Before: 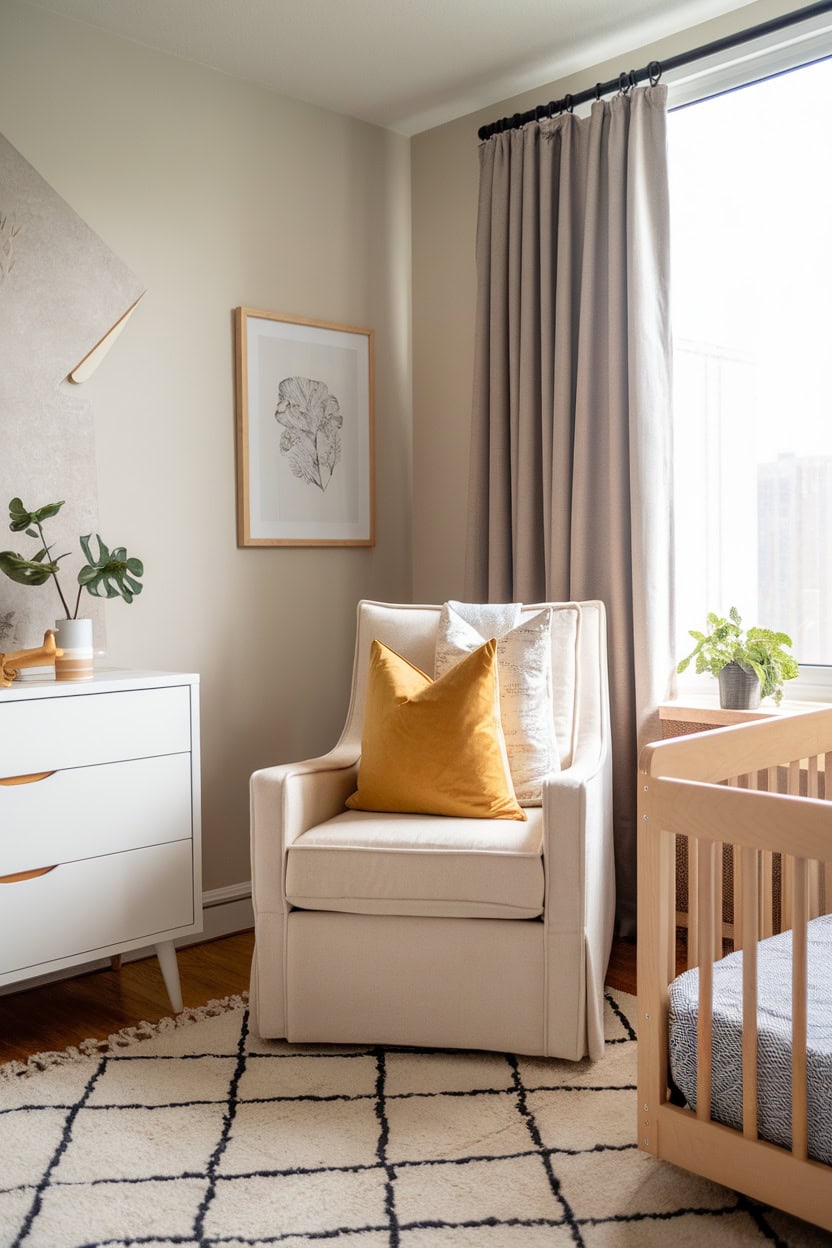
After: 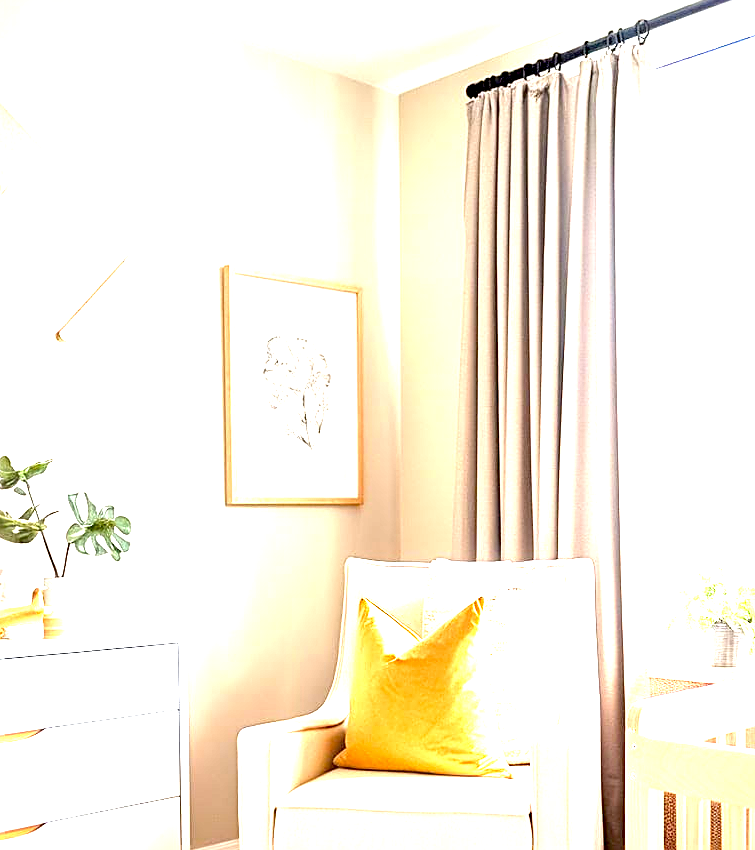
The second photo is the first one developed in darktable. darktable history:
crop: left 1.532%, top 3.38%, right 7.701%, bottom 28.435%
sharpen: on, module defaults
exposure: black level correction 0.001, exposure 2.592 EV, compensate highlight preservation false
haze removal: compatibility mode true, adaptive false
